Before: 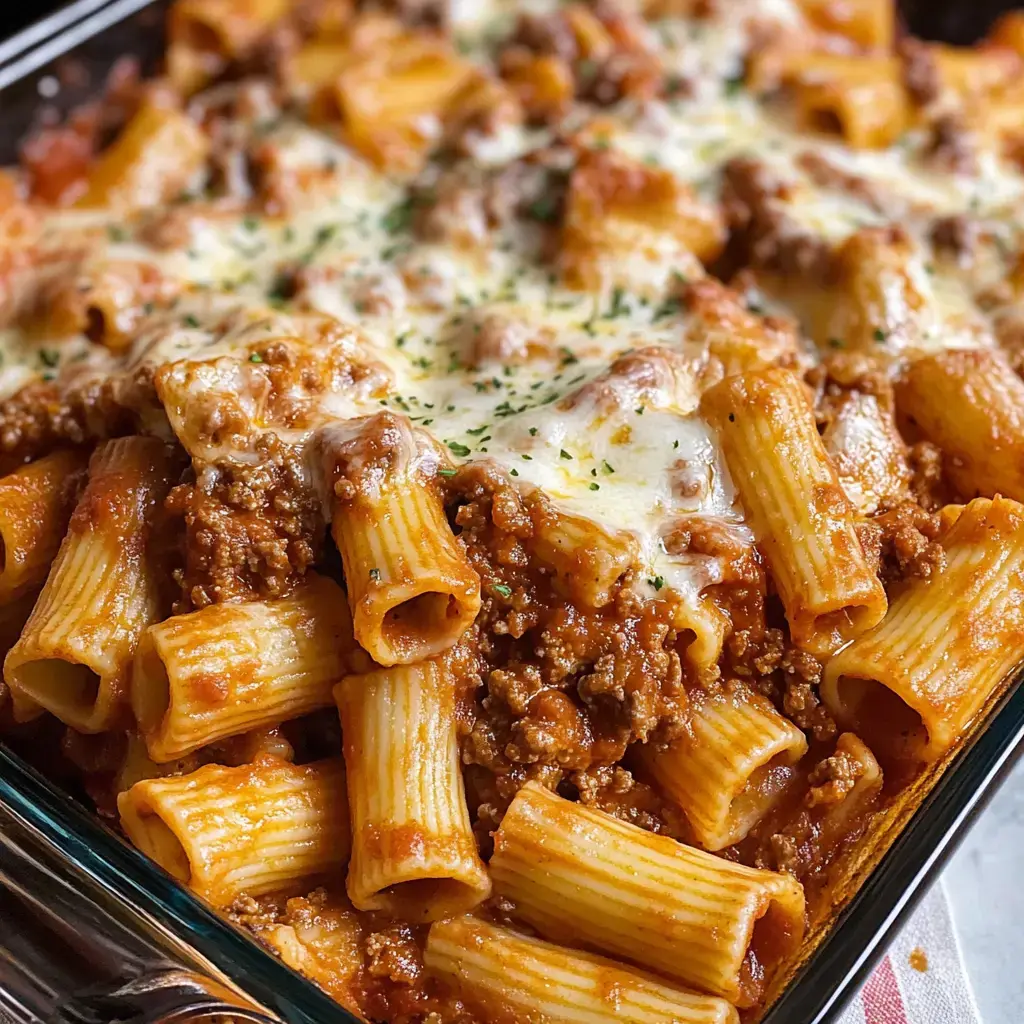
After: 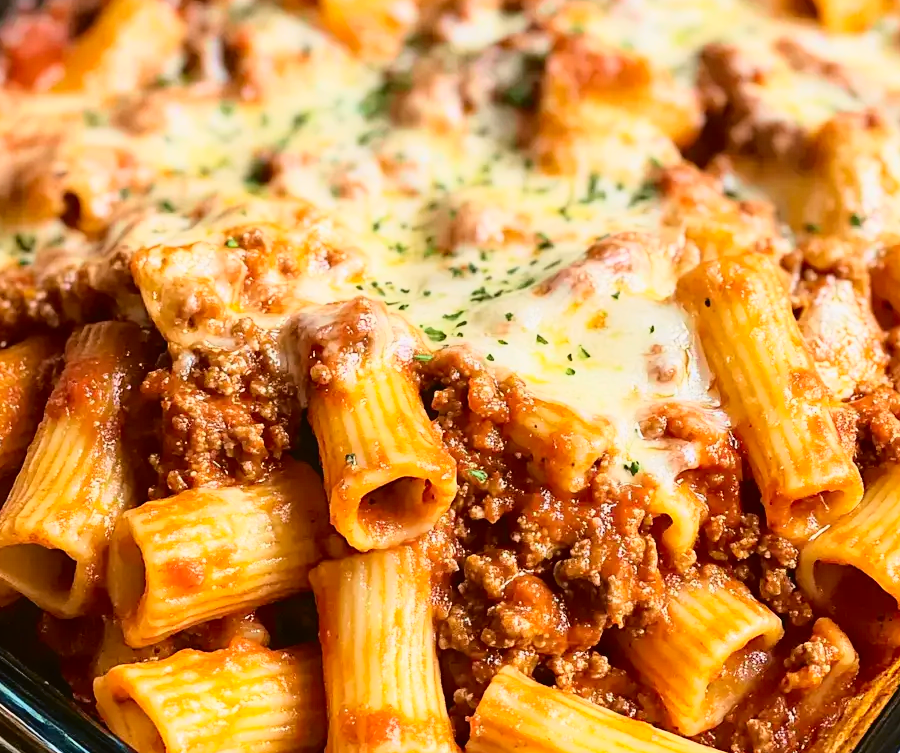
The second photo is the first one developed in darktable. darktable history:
tone curve: curves: ch0 [(0, 0.021) (0.049, 0.044) (0.152, 0.14) (0.328, 0.377) (0.473, 0.543) (0.641, 0.705) (0.85, 0.894) (1, 0.969)]; ch1 [(0, 0) (0.302, 0.331) (0.433, 0.432) (0.472, 0.47) (0.502, 0.503) (0.527, 0.521) (0.564, 0.58) (0.614, 0.626) (0.677, 0.701) (0.859, 0.885) (1, 1)]; ch2 [(0, 0) (0.33, 0.301) (0.447, 0.44) (0.487, 0.496) (0.502, 0.516) (0.535, 0.563) (0.565, 0.593) (0.608, 0.638) (1, 1)], color space Lab, independent channels, preserve colors none
contrast brightness saturation: contrast 0.2, brightness 0.16, saturation 0.22
crop and rotate: left 2.425%, top 11.305%, right 9.6%, bottom 15.08%
